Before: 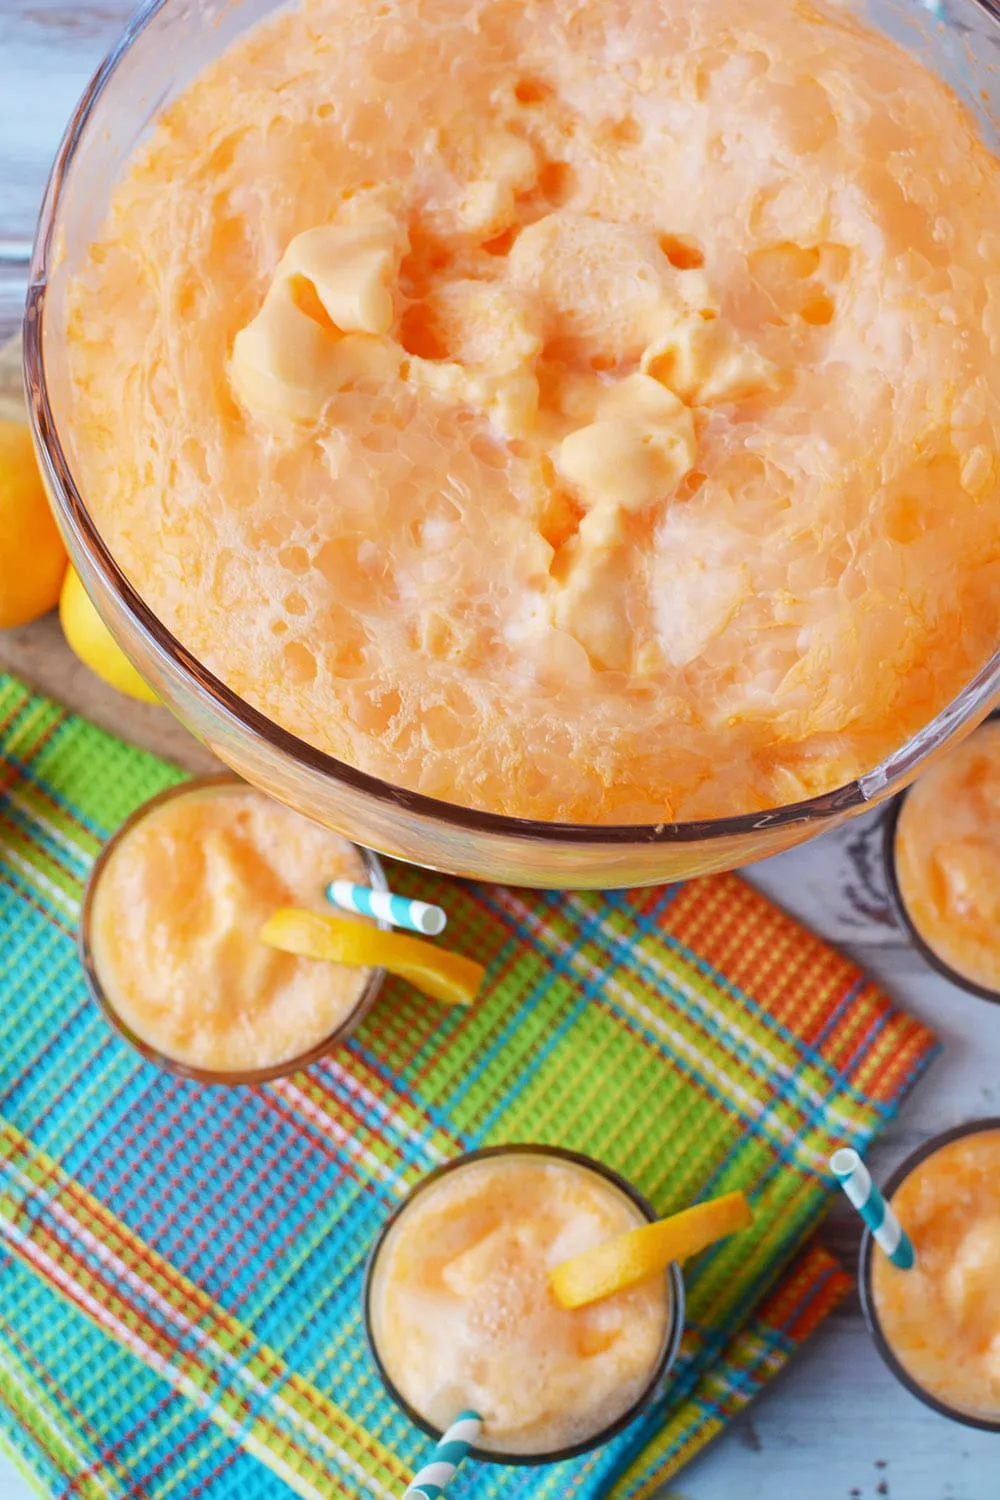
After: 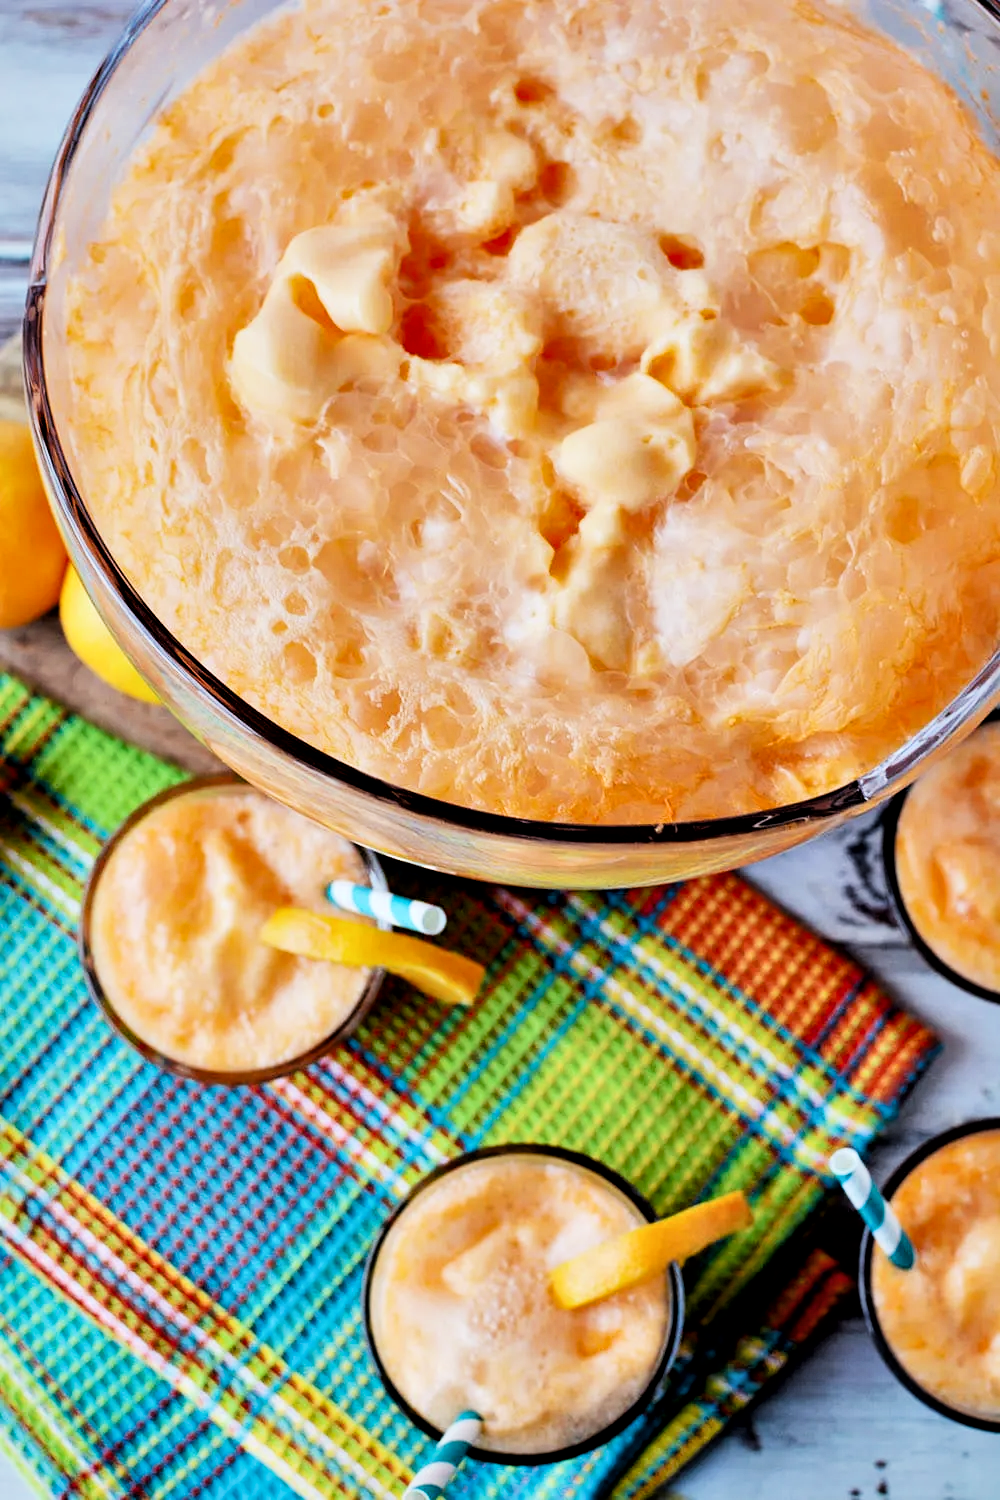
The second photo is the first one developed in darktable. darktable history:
local contrast: mode bilateral grid, contrast 20, coarseness 50, detail 143%, midtone range 0.2
contrast equalizer: octaves 7, y [[0.6 ×6], [0.55 ×6], [0 ×6], [0 ×6], [0 ×6]]
filmic rgb: black relative exposure -4.98 EV, white relative exposure 3.99 EV, hardness 2.88, contrast 1.383
